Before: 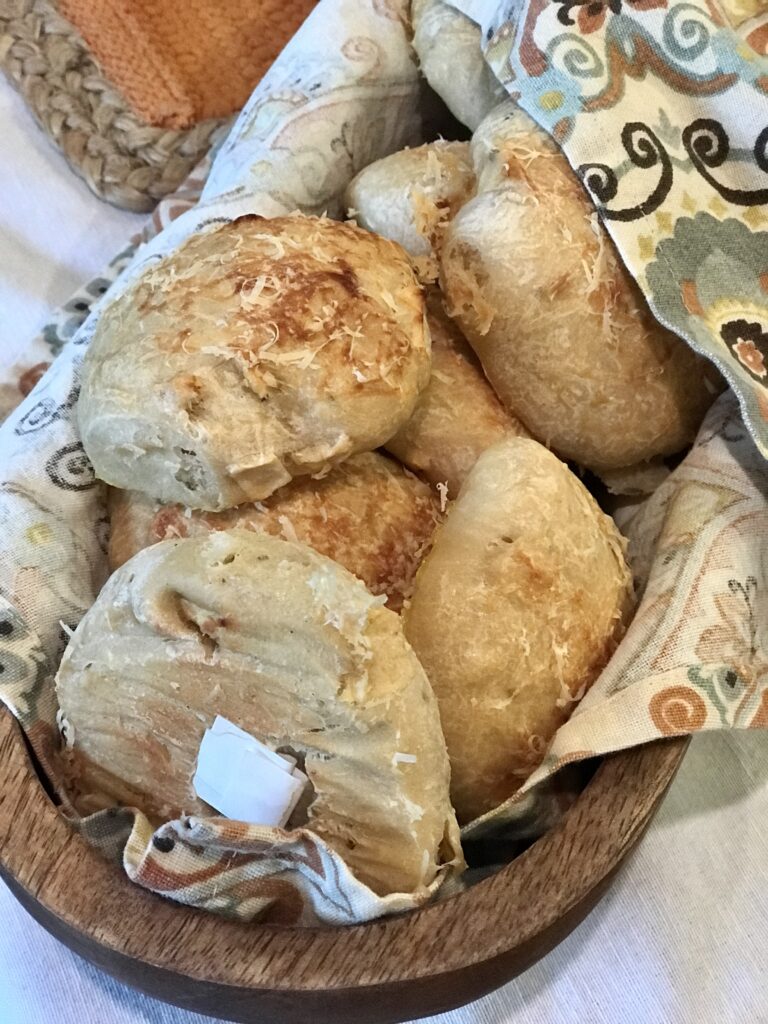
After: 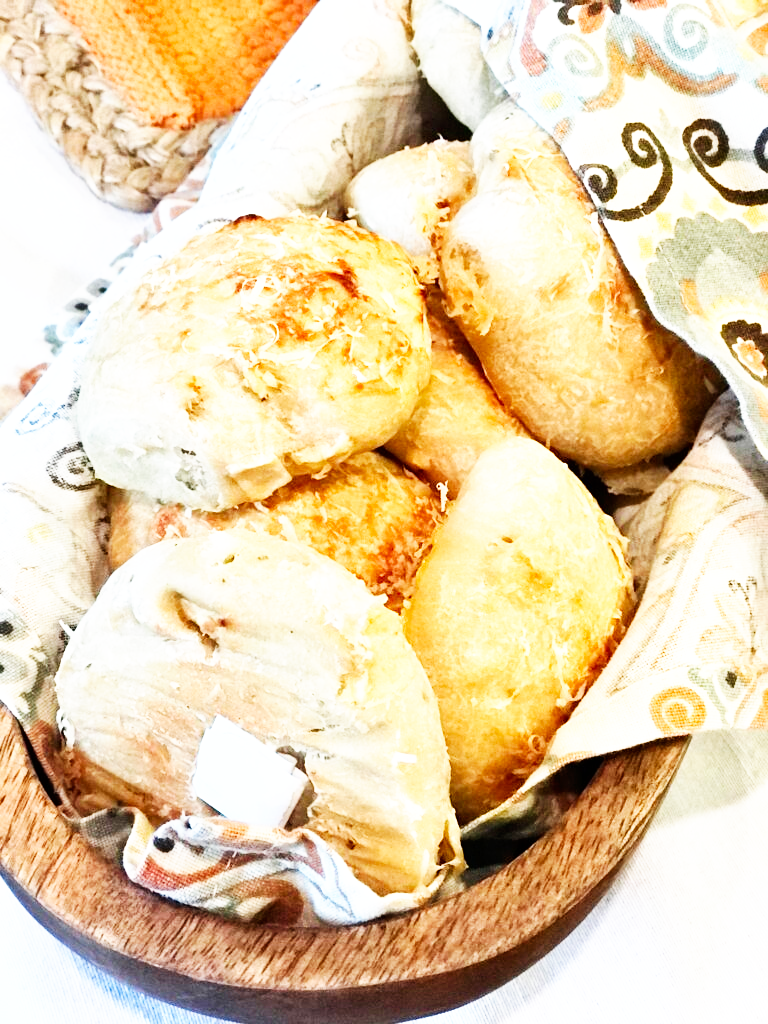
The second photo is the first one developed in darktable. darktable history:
exposure: black level correction 0.001, exposure 0.498 EV, compensate highlight preservation false
base curve: curves: ch0 [(0, 0) (0.007, 0.004) (0.027, 0.03) (0.046, 0.07) (0.207, 0.54) (0.442, 0.872) (0.673, 0.972) (1, 1)], preserve colors none
